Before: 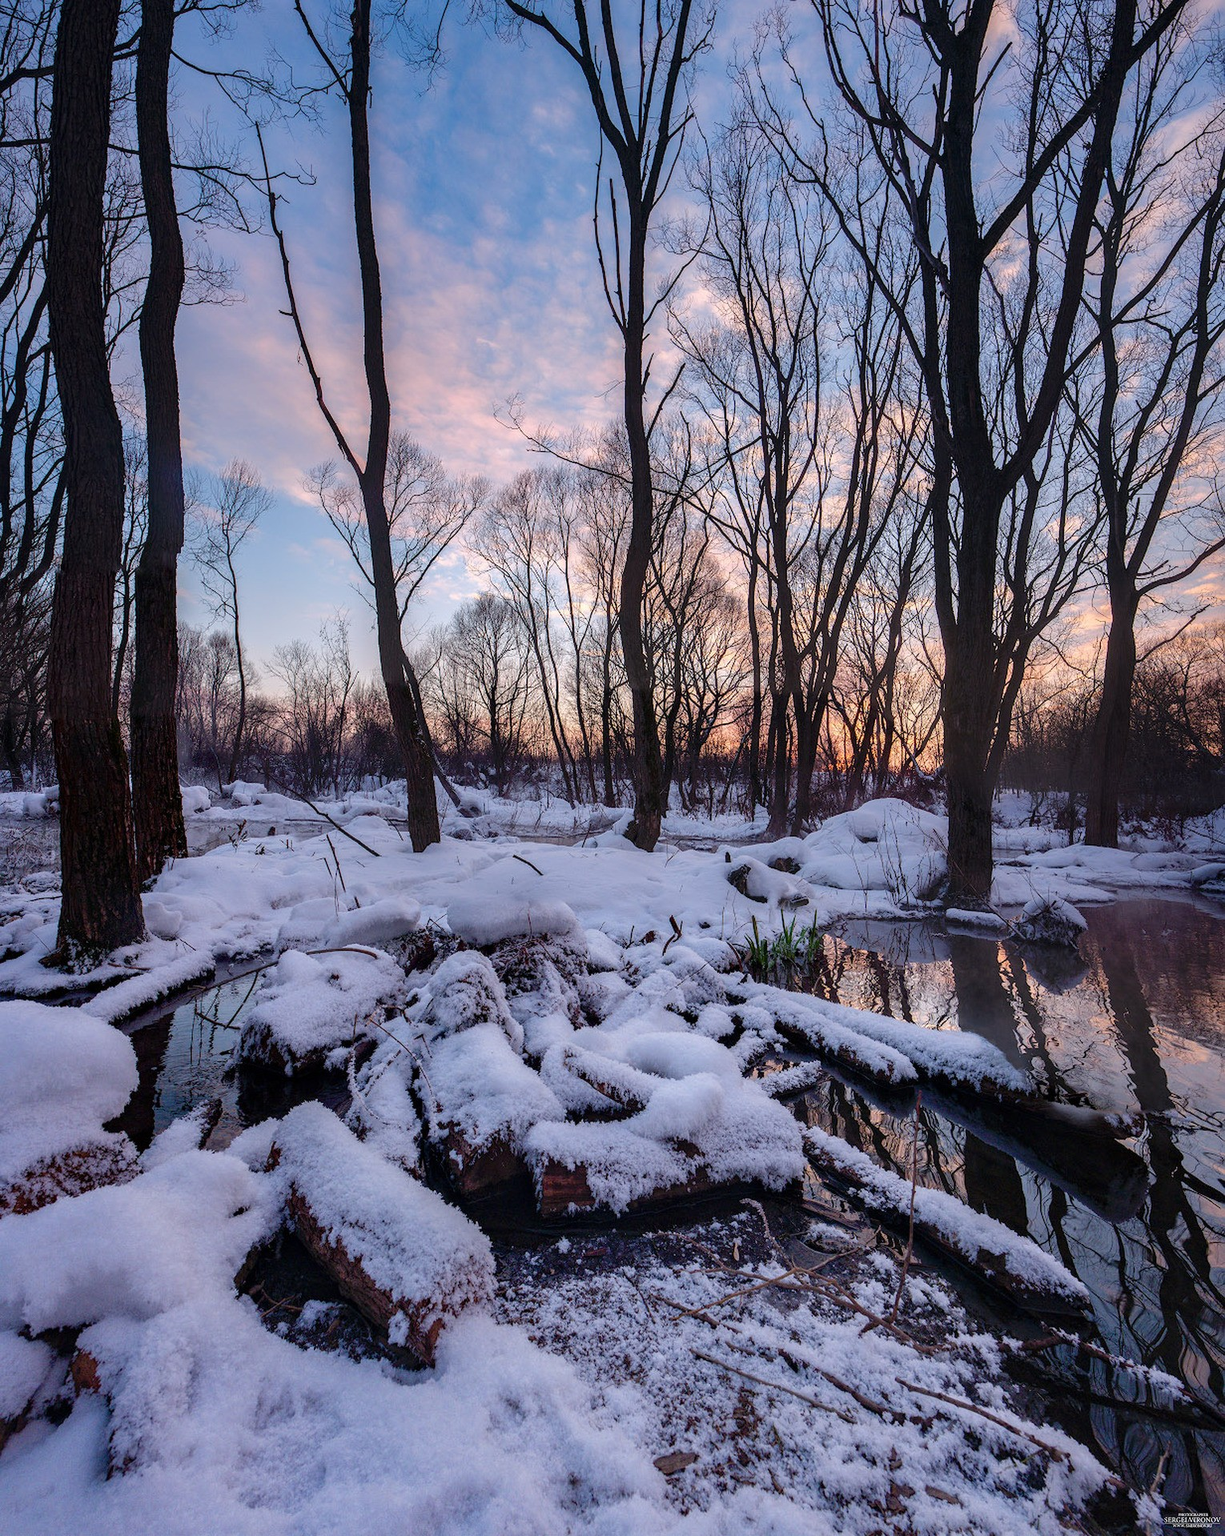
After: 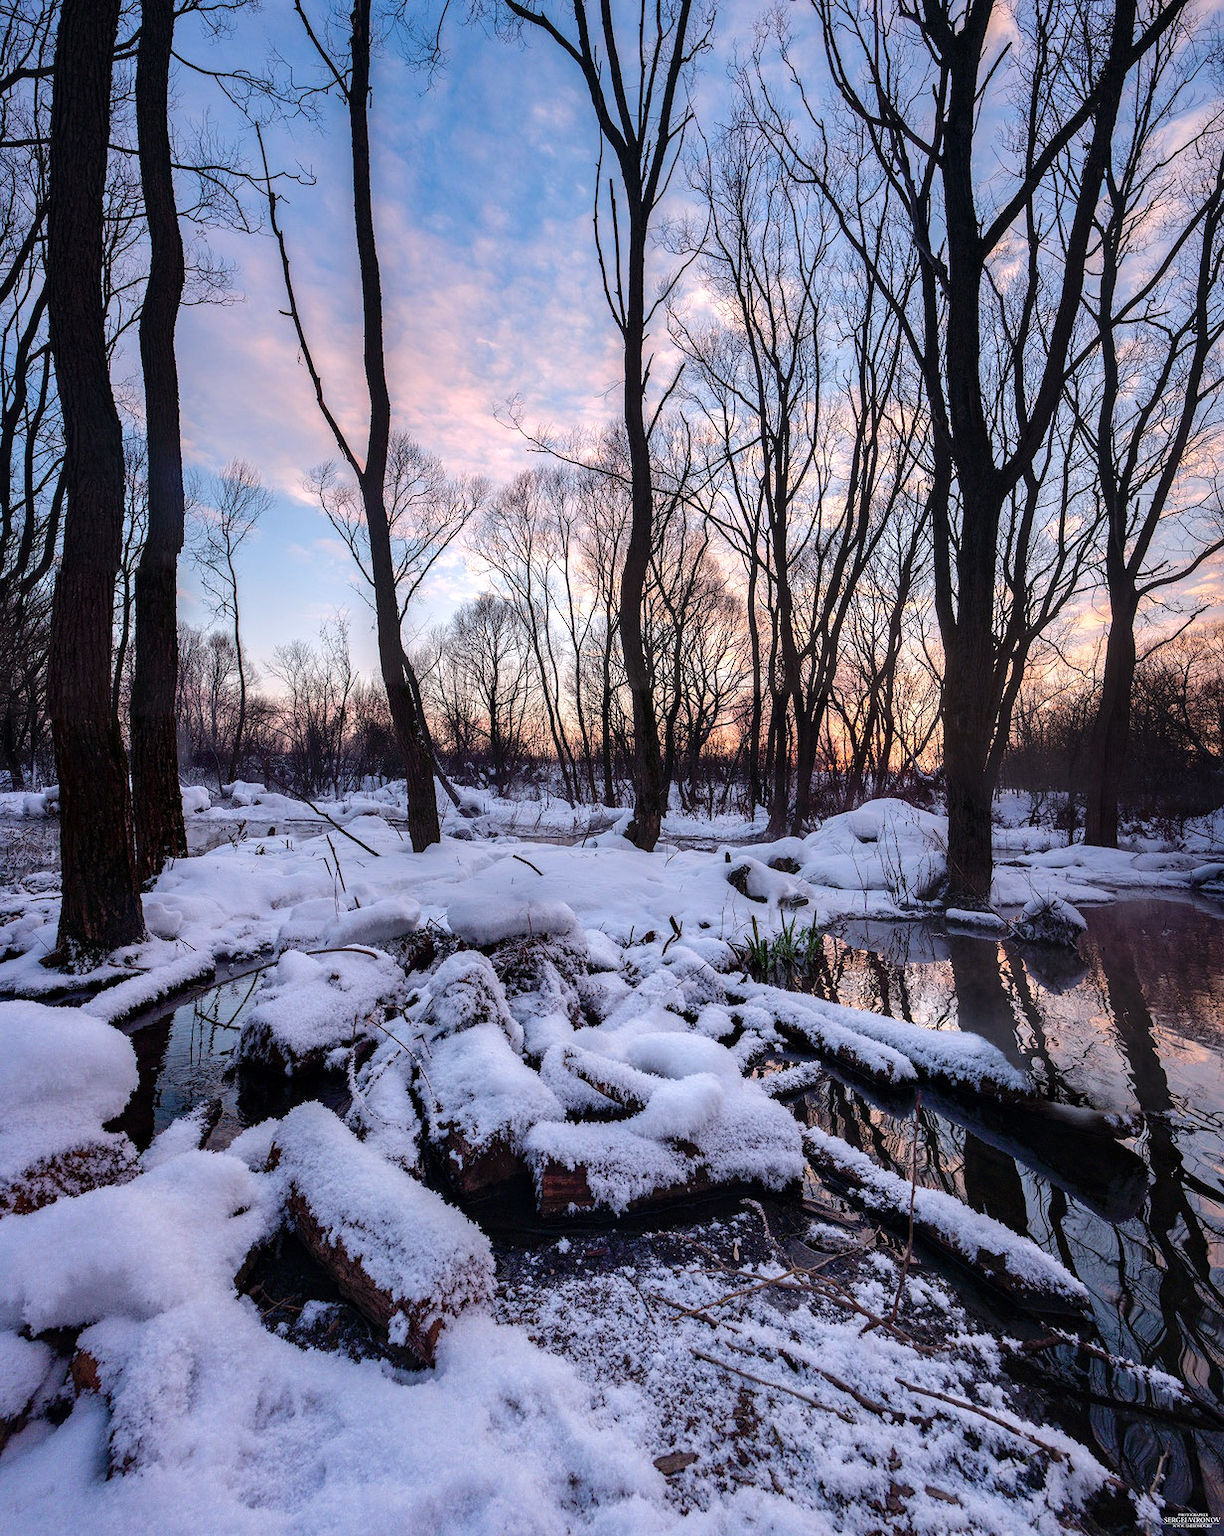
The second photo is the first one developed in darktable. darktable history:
tone equalizer: -8 EV -0.456 EV, -7 EV -0.395 EV, -6 EV -0.325 EV, -5 EV -0.222 EV, -3 EV 0.236 EV, -2 EV 0.311 EV, -1 EV 0.401 EV, +0 EV 0.412 EV, edges refinement/feathering 500, mask exposure compensation -1.57 EV, preserve details no
